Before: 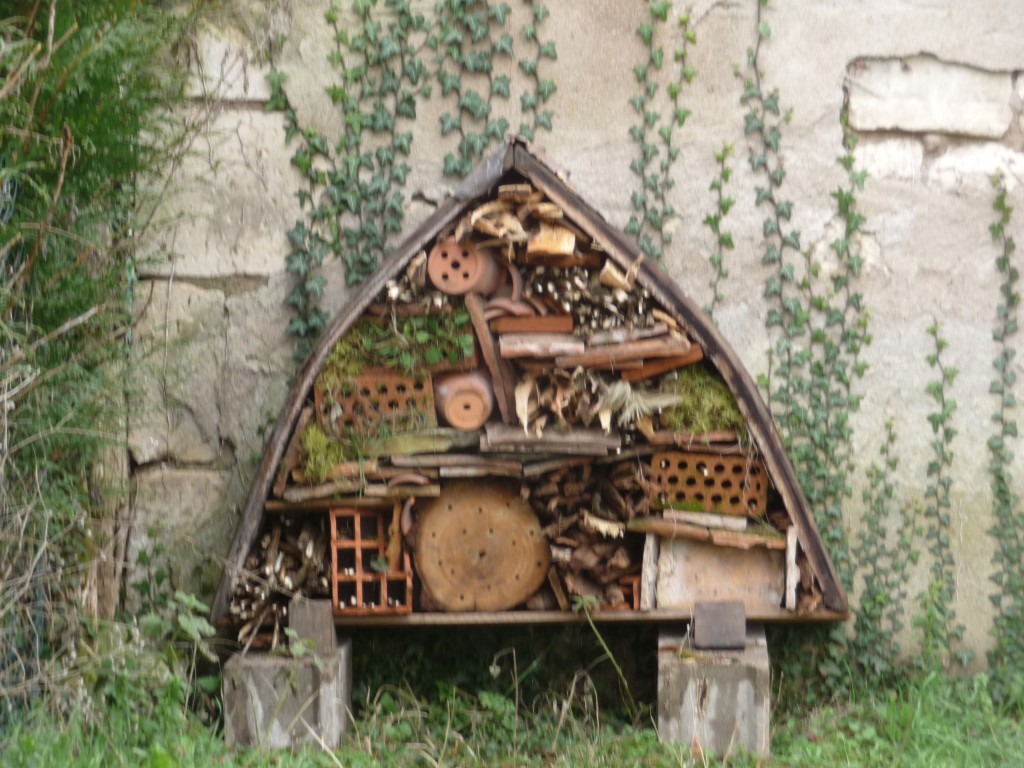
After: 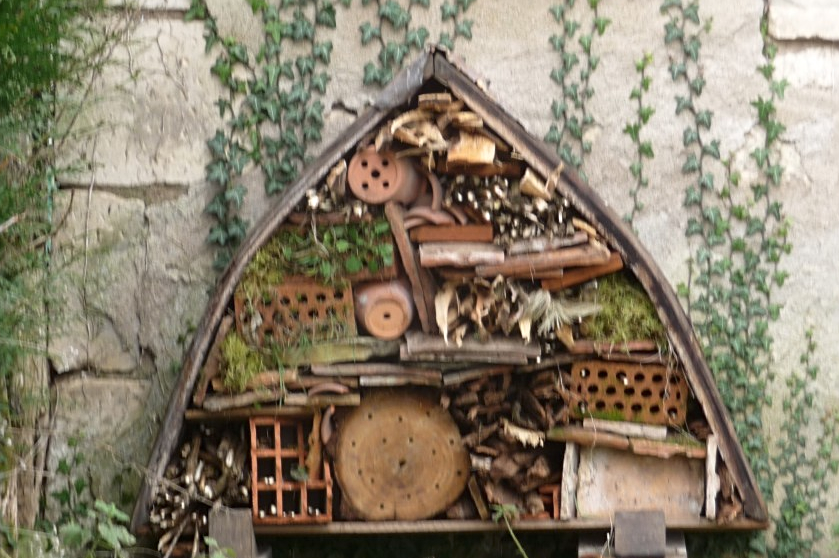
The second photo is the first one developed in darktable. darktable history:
sharpen: radius 2.15, amount 0.378, threshold 0.111
shadows and highlights: shadows -30.71, highlights 30.48
crop: left 7.832%, top 11.891%, right 10.228%, bottom 15.398%
